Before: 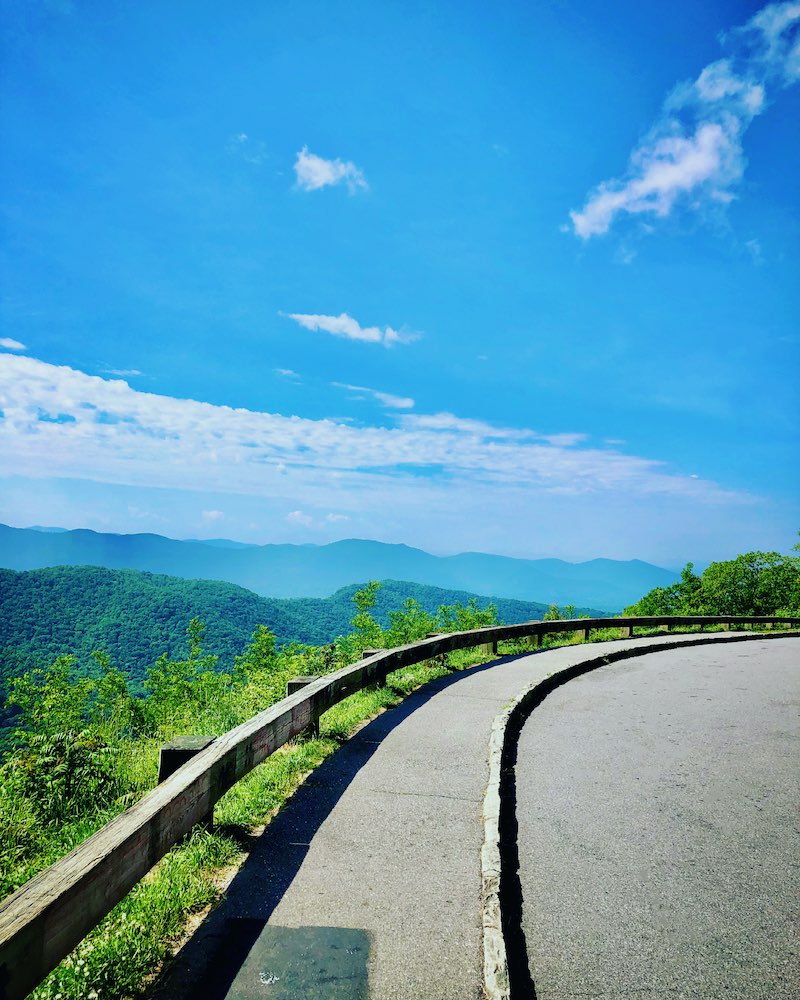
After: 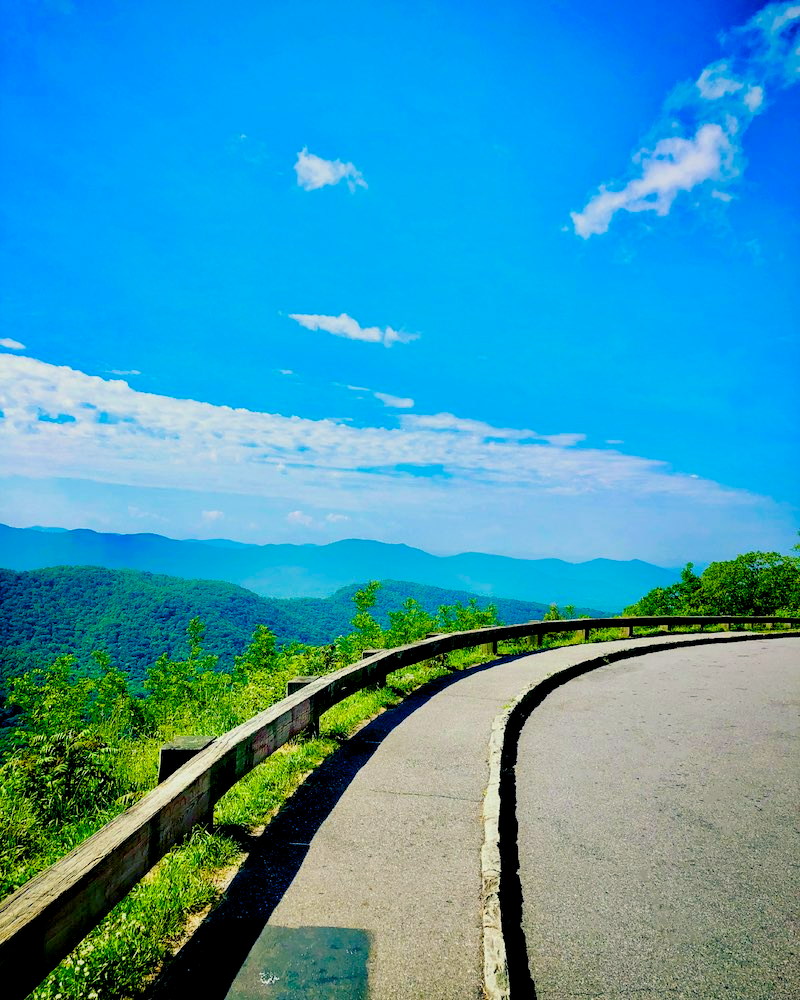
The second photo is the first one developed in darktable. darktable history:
color correction: highlights a* 0.816, highlights b* 2.78, saturation 1.1
color balance rgb: shadows lift › chroma 1%, shadows lift › hue 240.84°, highlights gain › chroma 2%, highlights gain › hue 73.2°, global offset › luminance -0.5%, perceptual saturation grading › global saturation 20%, perceptual saturation grading › highlights -25%, perceptual saturation grading › shadows 50%, global vibrance 25.26%
